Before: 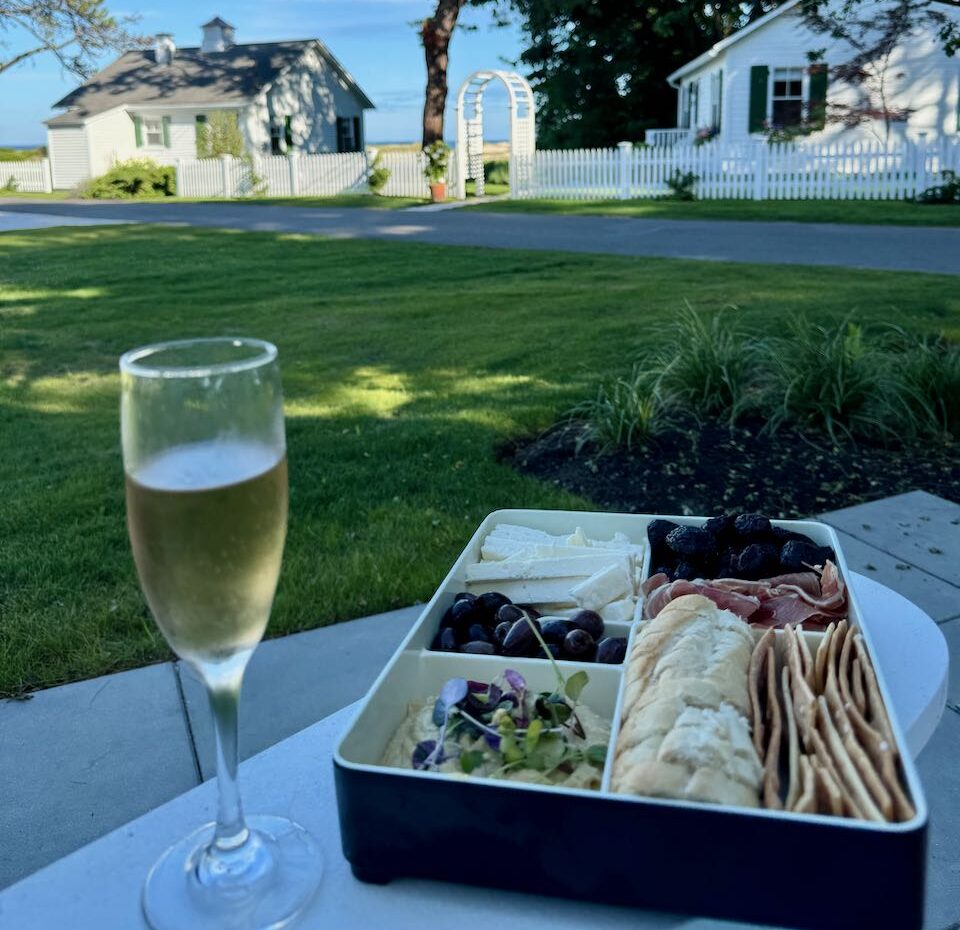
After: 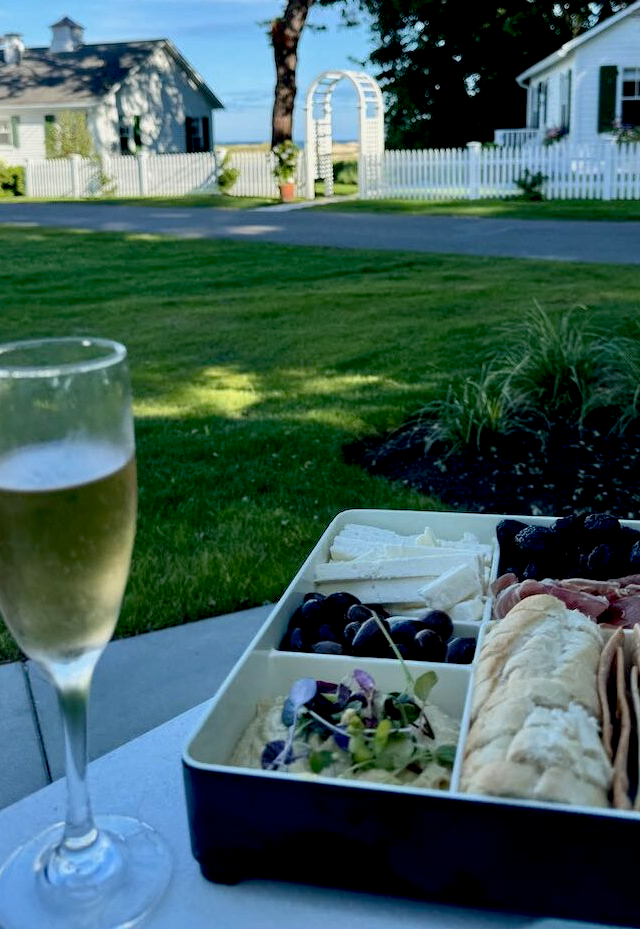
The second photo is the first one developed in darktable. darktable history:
crop and rotate: left 15.754%, right 17.579%
exposure: black level correction 0.009, compensate highlight preservation false
